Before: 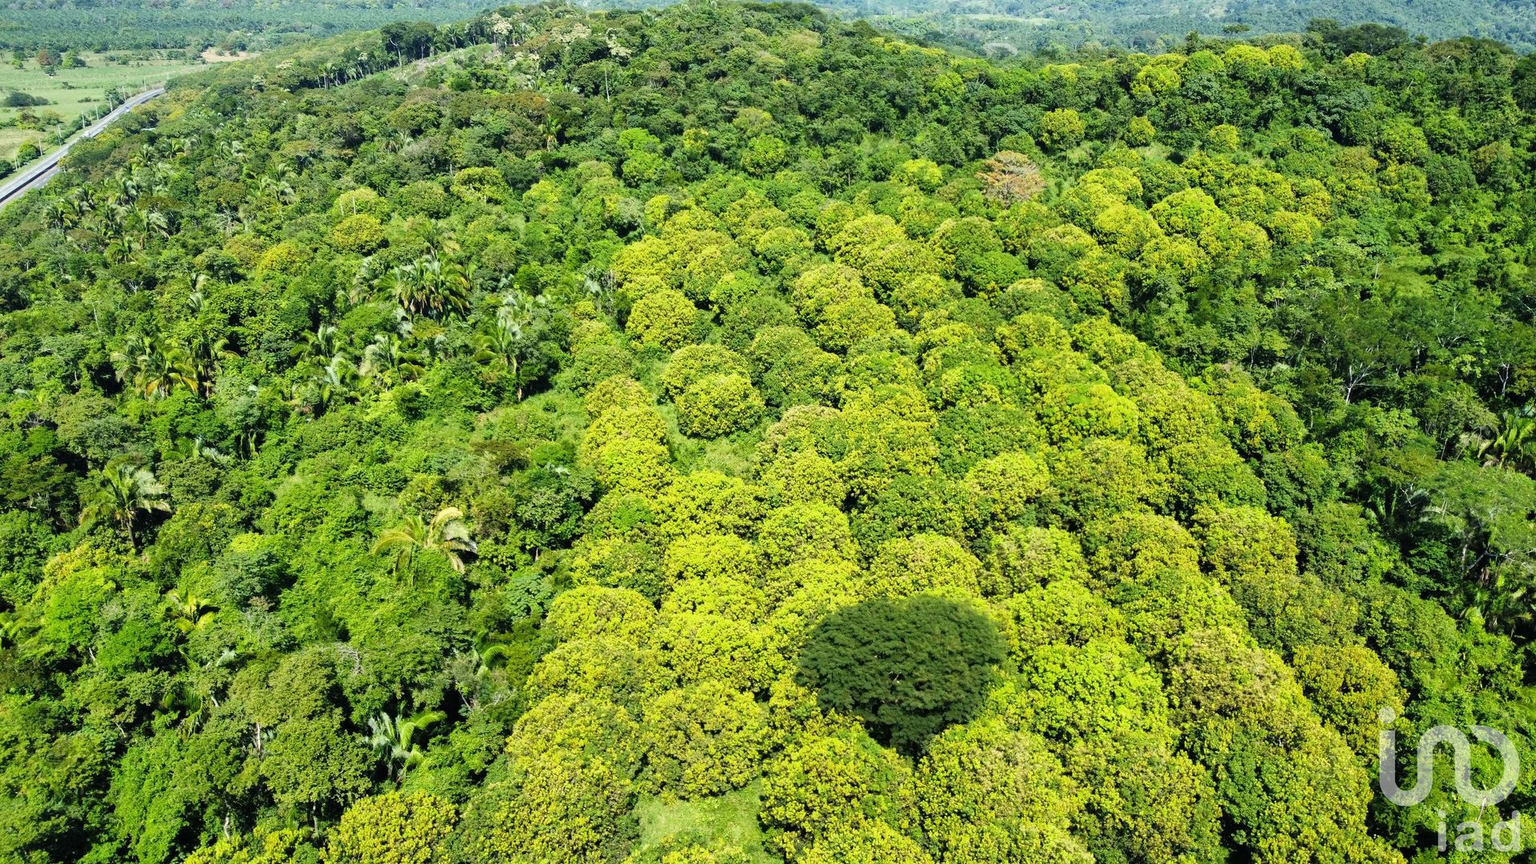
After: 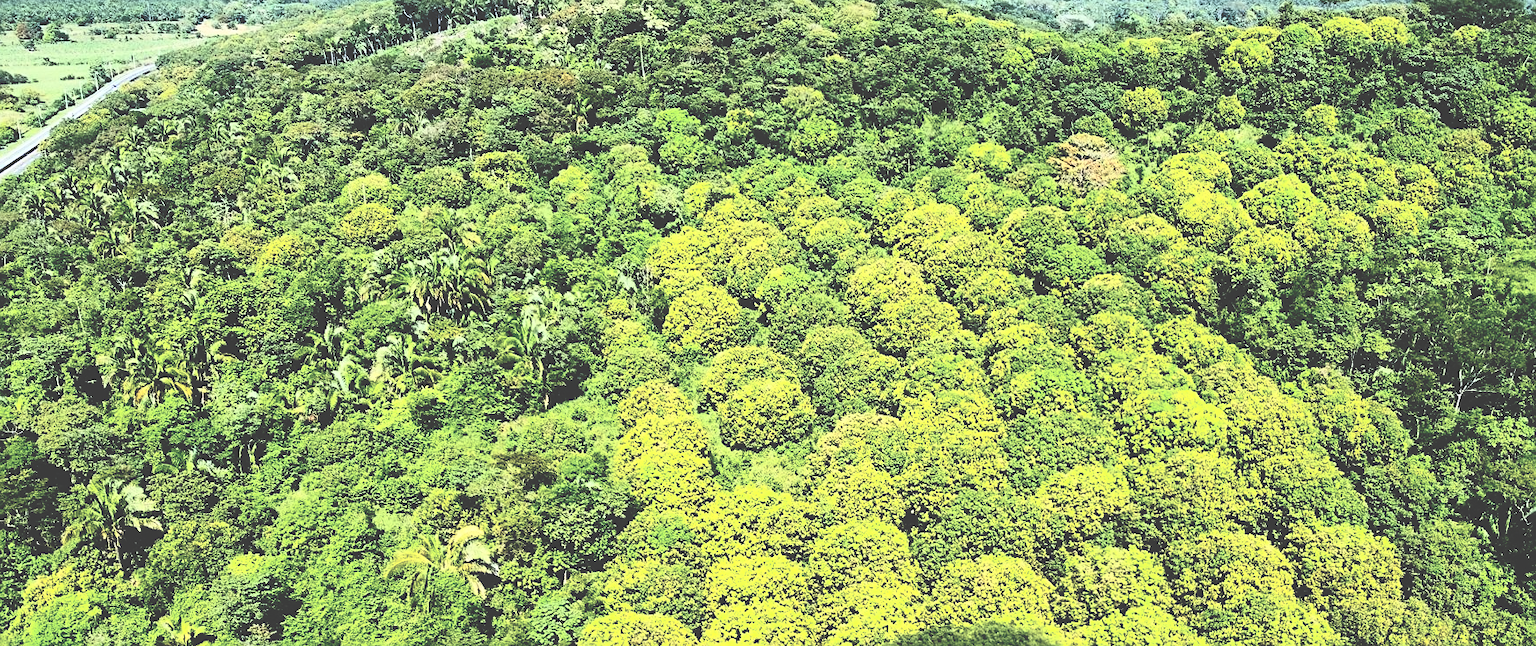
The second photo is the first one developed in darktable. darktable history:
crop: left 1.534%, top 3.433%, right 7.556%, bottom 28.466%
base curve: curves: ch0 [(0, 0.02) (0.083, 0.036) (1, 1)], preserve colors none
contrast brightness saturation: contrast 0.423, brightness 0.558, saturation -0.184
sharpen: on, module defaults
